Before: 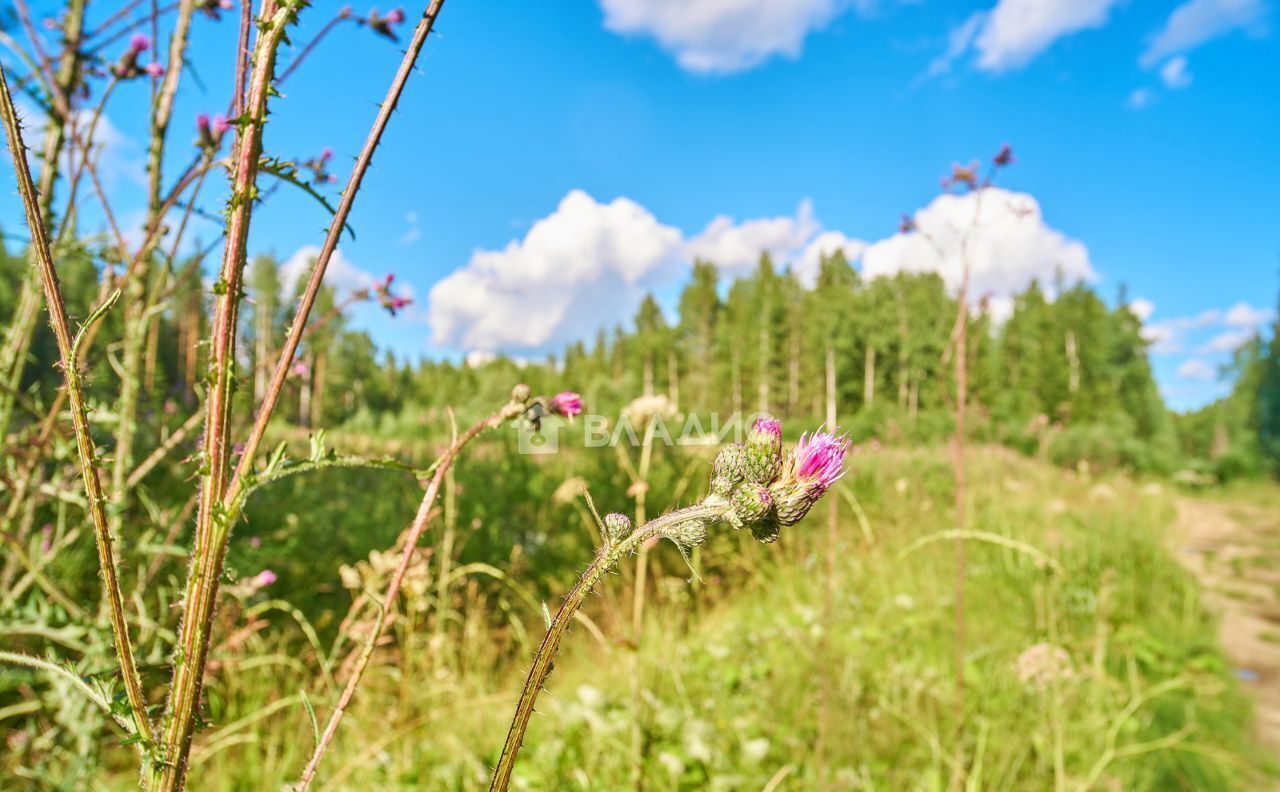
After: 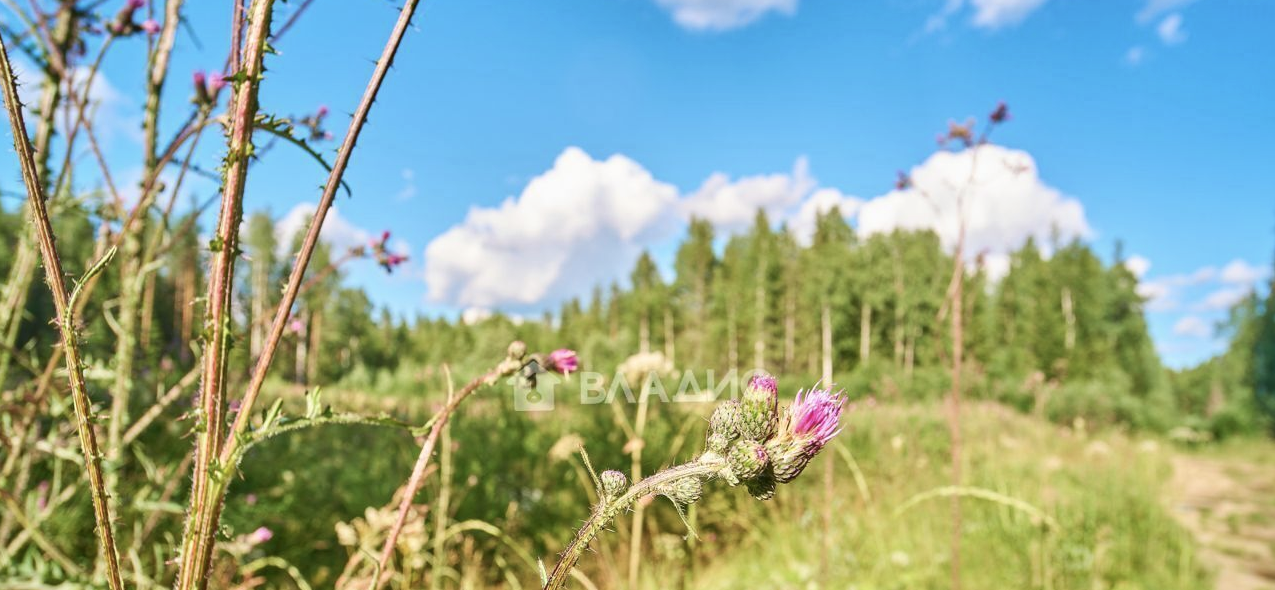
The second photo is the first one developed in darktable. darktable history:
contrast brightness saturation: contrast 0.108, saturation -0.16
crop: left 0.338%, top 5.553%, bottom 19.83%
